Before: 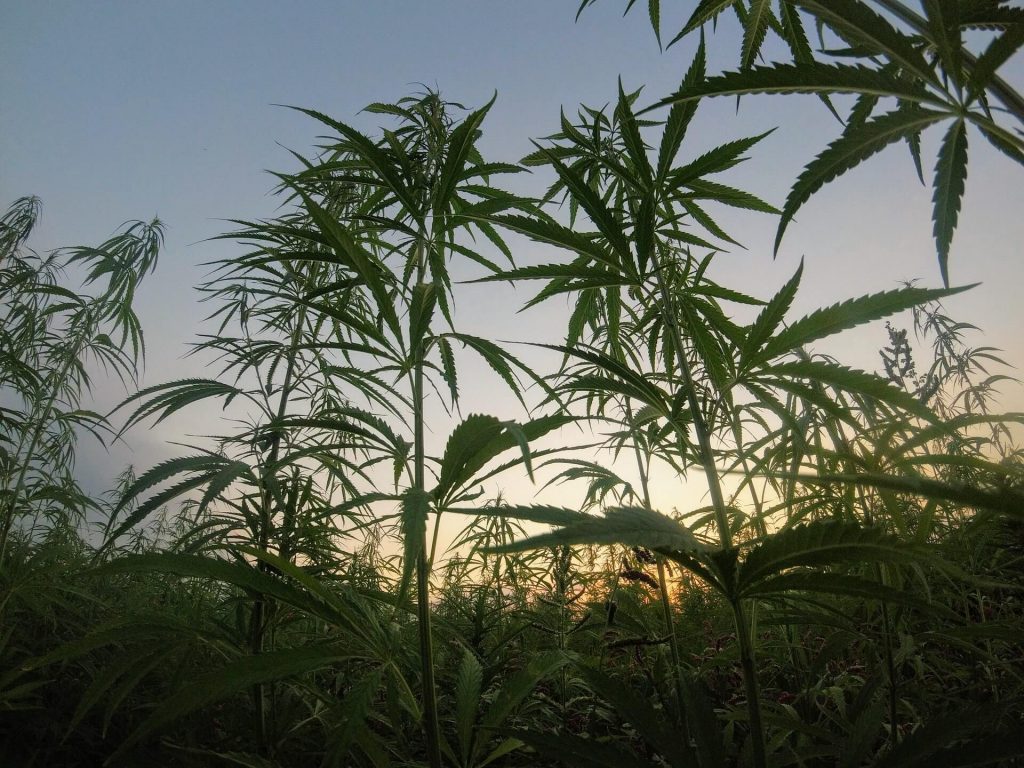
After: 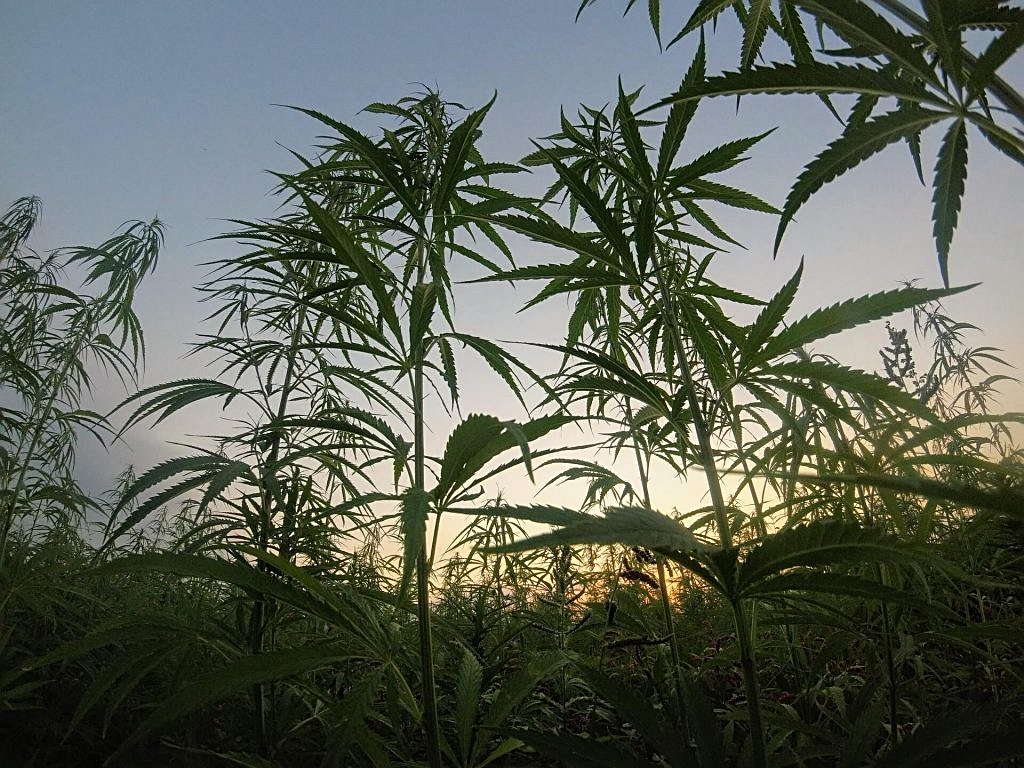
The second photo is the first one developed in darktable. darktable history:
sharpen: on, module defaults
grain: coarseness 0.09 ISO, strength 10%
tone equalizer: on, module defaults
